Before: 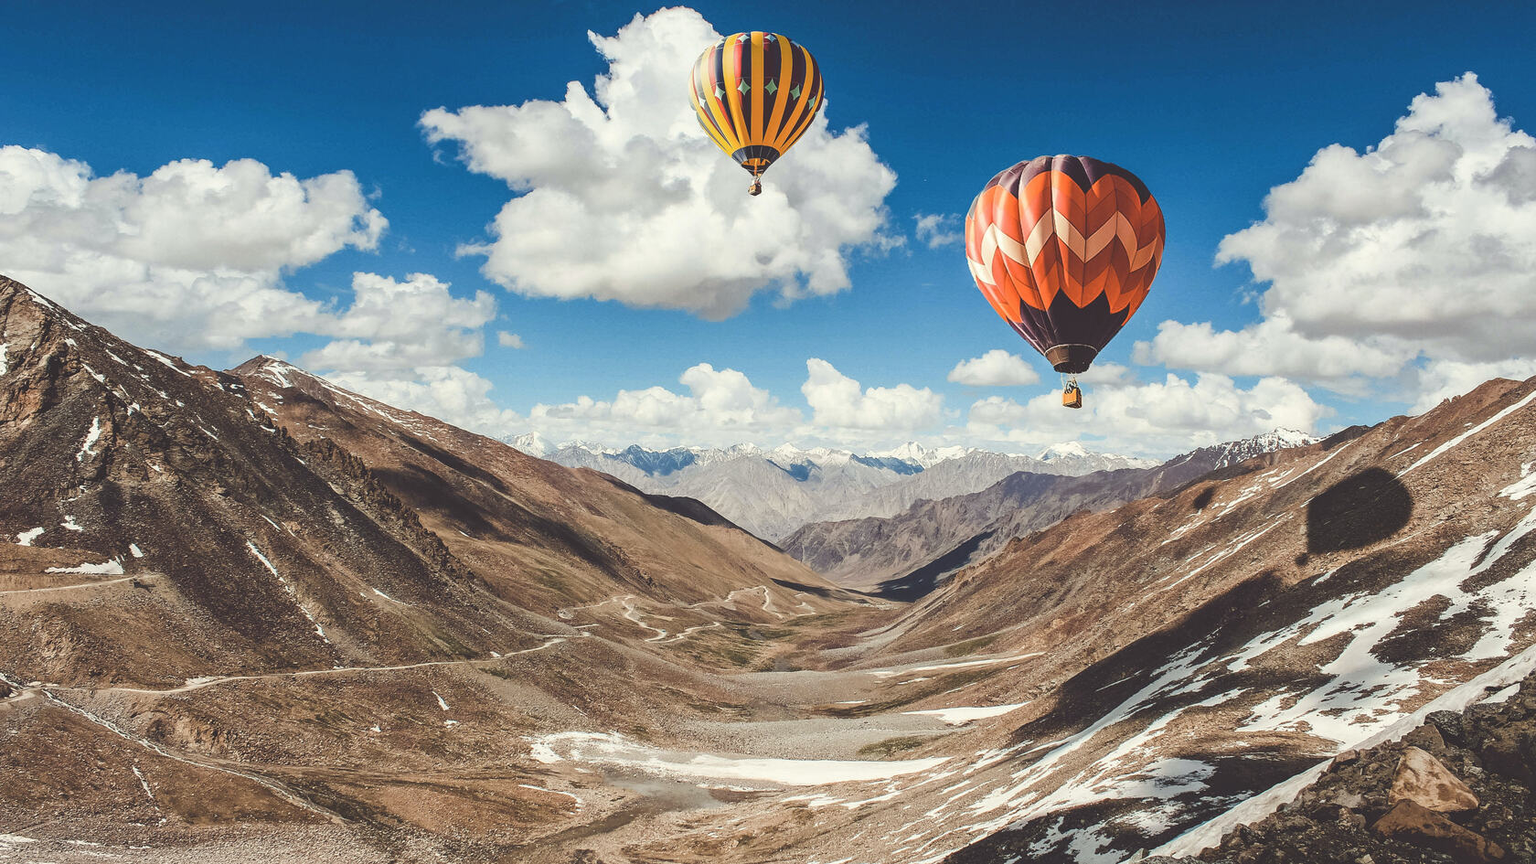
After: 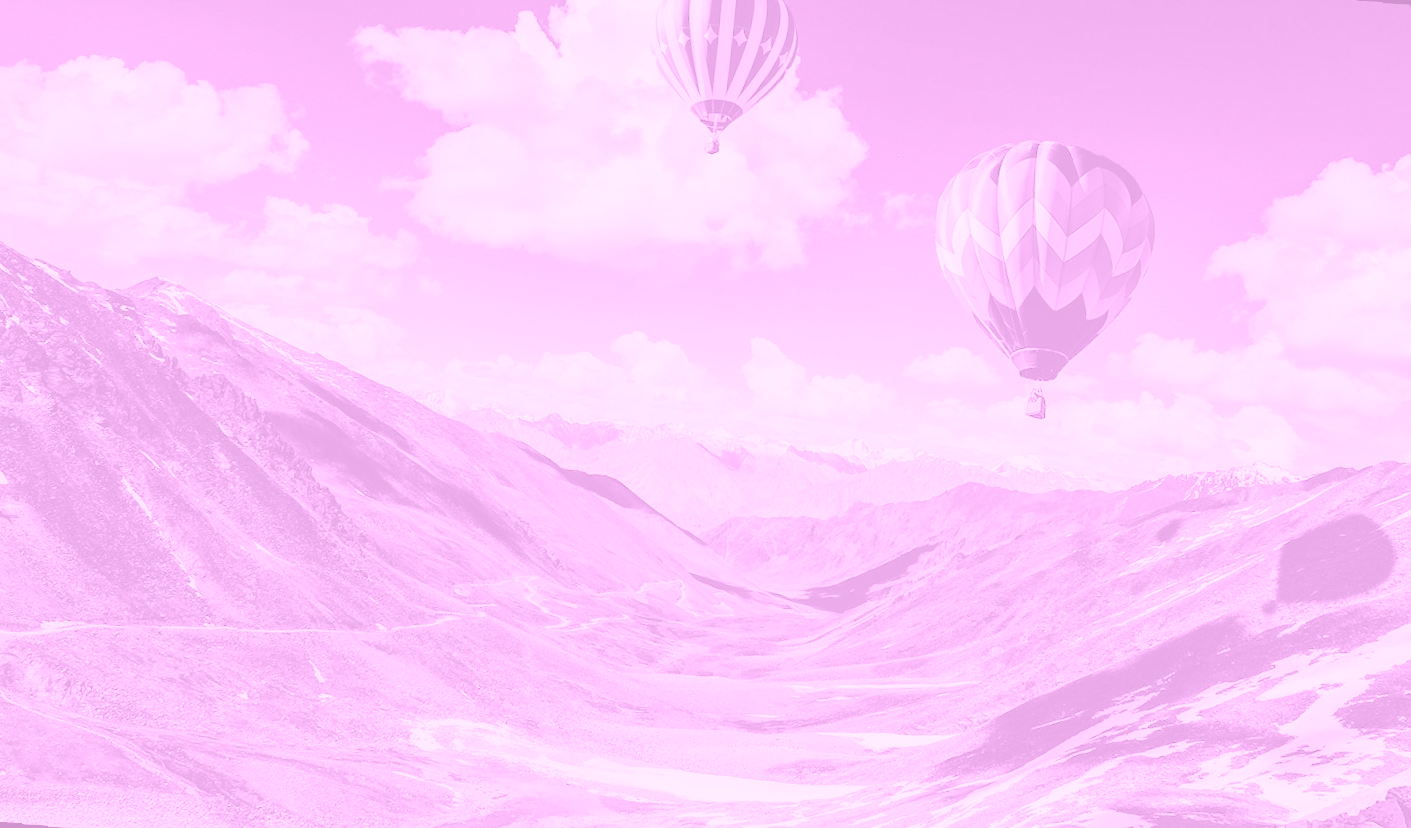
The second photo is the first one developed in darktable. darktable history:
colorize: hue 331.2°, saturation 75%, source mix 30.28%, lightness 70.52%, version 1
rotate and perspective: rotation 2.17°, automatic cropping off
crop and rotate: angle -3.27°, left 5.211%, top 5.211%, right 4.607%, bottom 4.607%
exposure: black level correction 0, exposure 0.7 EV, compensate exposure bias true, compensate highlight preservation false
color balance rgb: shadows lift › chroma 1%, shadows lift › hue 113°, highlights gain › chroma 0.2%, highlights gain › hue 333°, perceptual saturation grading › global saturation 20%, perceptual saturation grading › highlights -50%, perceptual saturation grading › shadows 25%, contrast -10%
